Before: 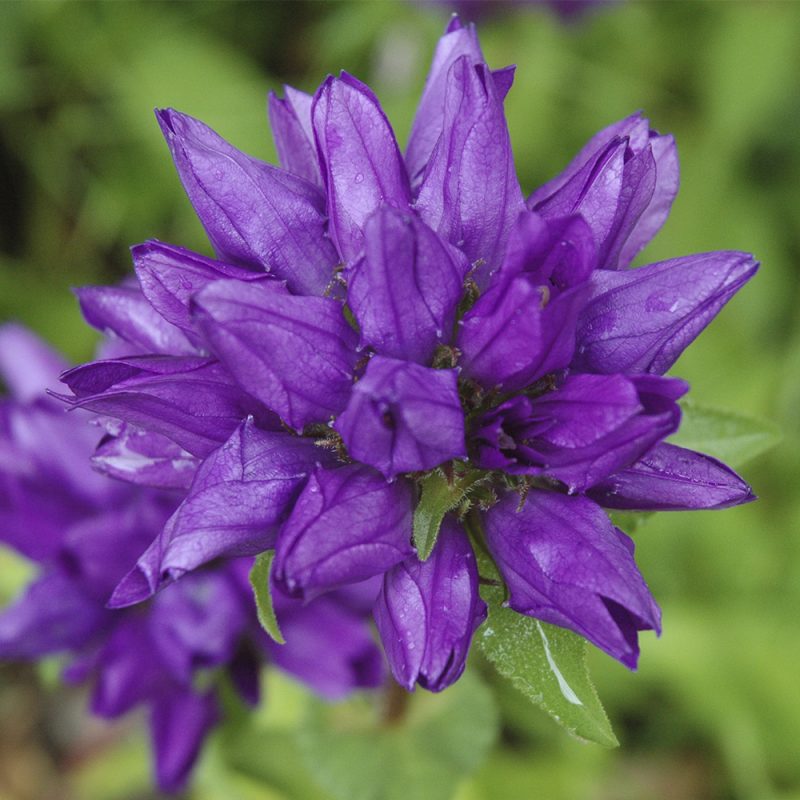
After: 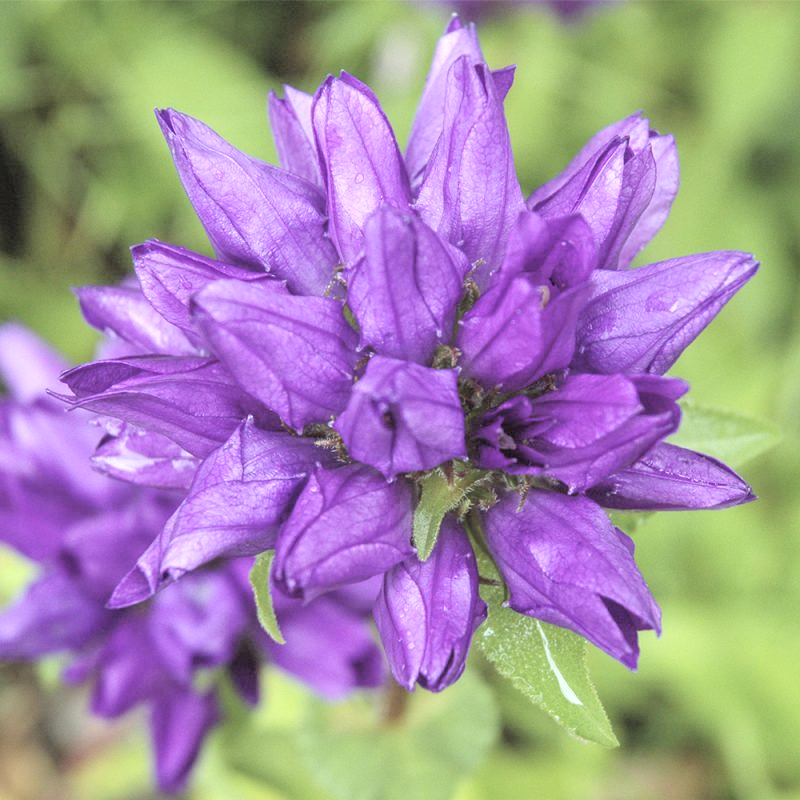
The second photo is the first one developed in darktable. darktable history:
local contrast: on, module defaults
global tonemap: drago (0.7, 100)
